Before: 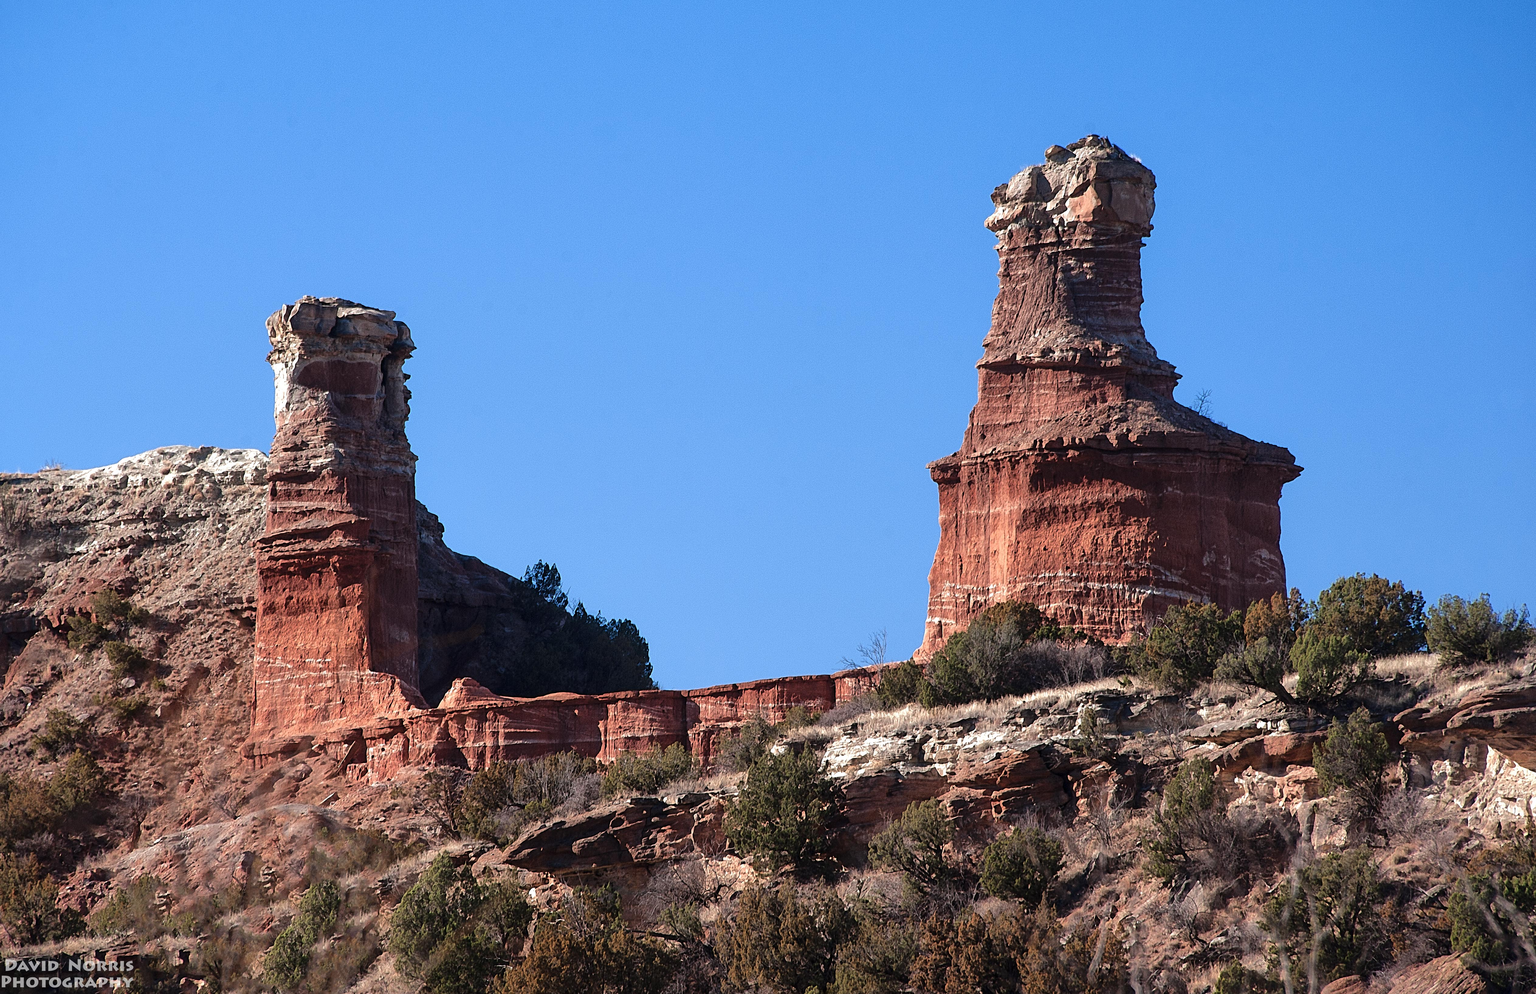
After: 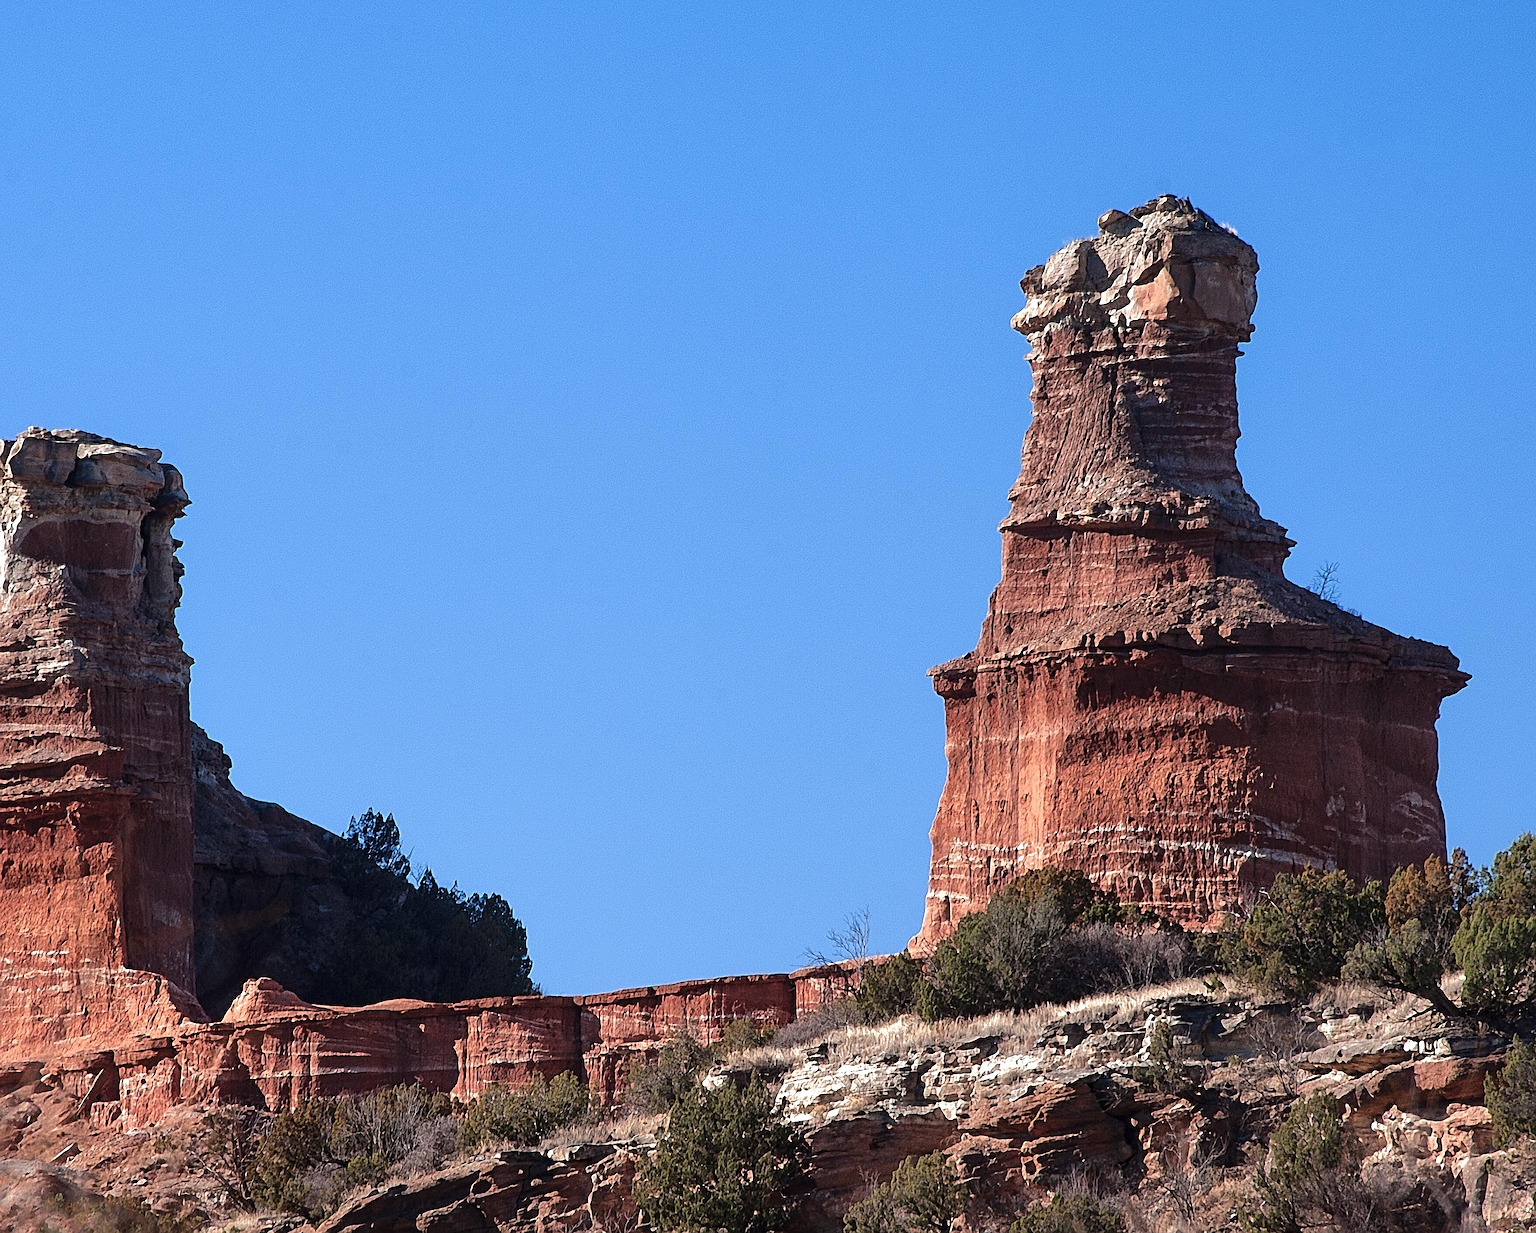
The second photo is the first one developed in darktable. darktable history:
sharpen: on, module defaults
crop: left 18.479%, right 12.2%, bottom 13.971%
